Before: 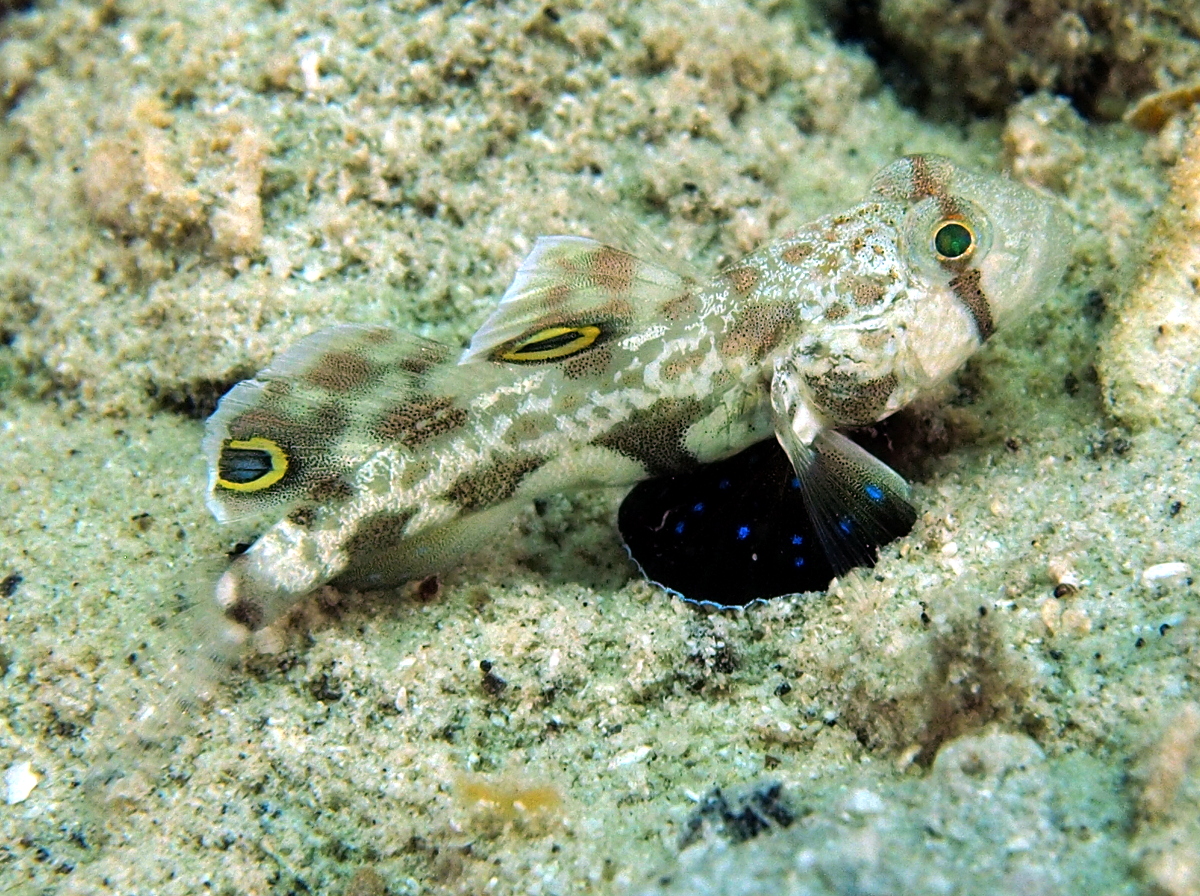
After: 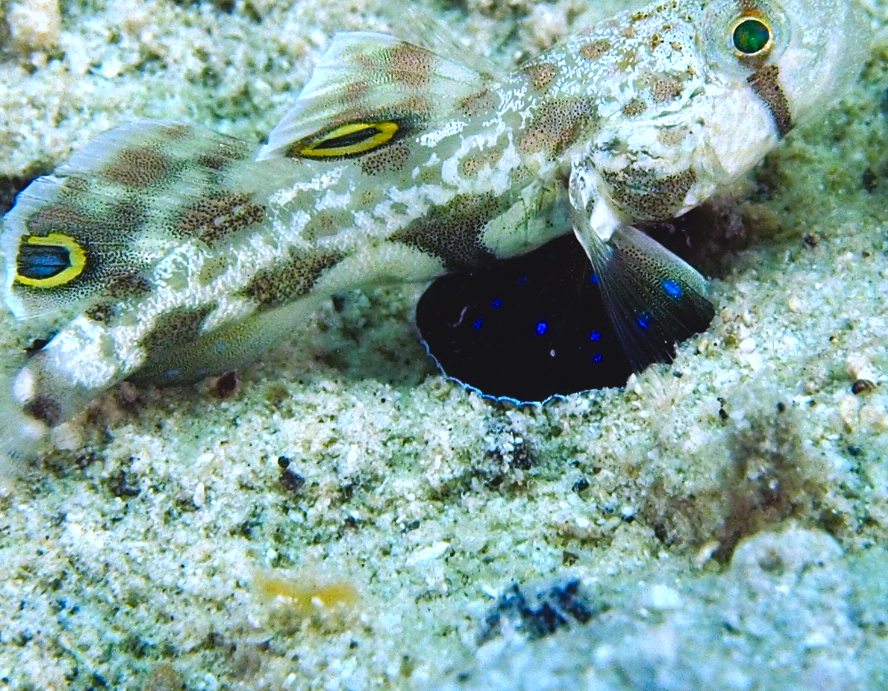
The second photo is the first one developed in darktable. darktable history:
white balance: red 0.871, blue 1.249
color balance rgb: shadows lift › chroma 3%, shadows lift › hue 280.8°, power › hue 330°, highlights gain › chroma 3%, highlights gain › hue 75.6°, global offset › luminance 0.7%, perceptual saturation grading › global saturation 20%, perceptual saturation grading › highlights -25%, perceptual saturation grading › shadows 50%, global vibrance 20.33%
crop: left 16.871%, top 22.857%, right 9.116%
shadows and highlights: shadows -12.5, white point adjustment 4, highlights 28.33
